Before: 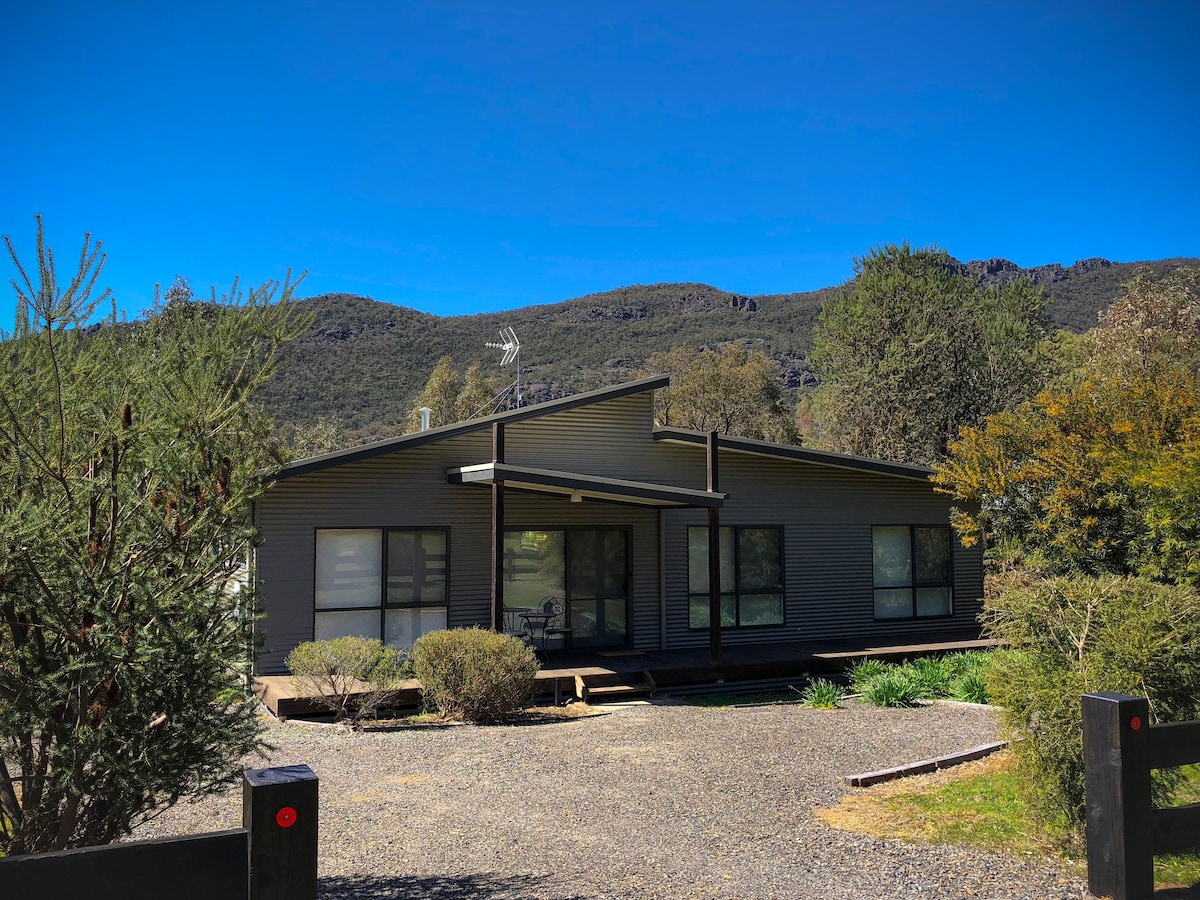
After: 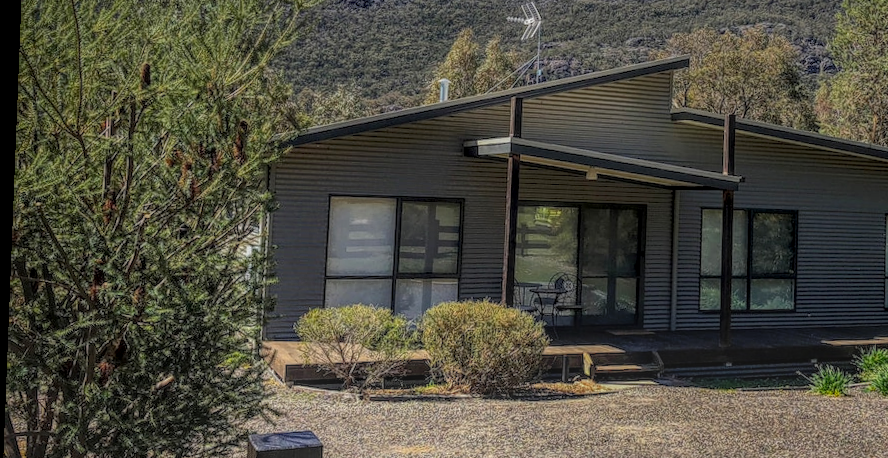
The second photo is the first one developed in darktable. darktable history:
crop: top 36.498%, right 27.964%, bottom 14.995%
local contrast: highlights 20%, shadows 30%, detail 200%, midtone range 0.2
rotate and perspective: rotation 2.27°, automatic cropping off
